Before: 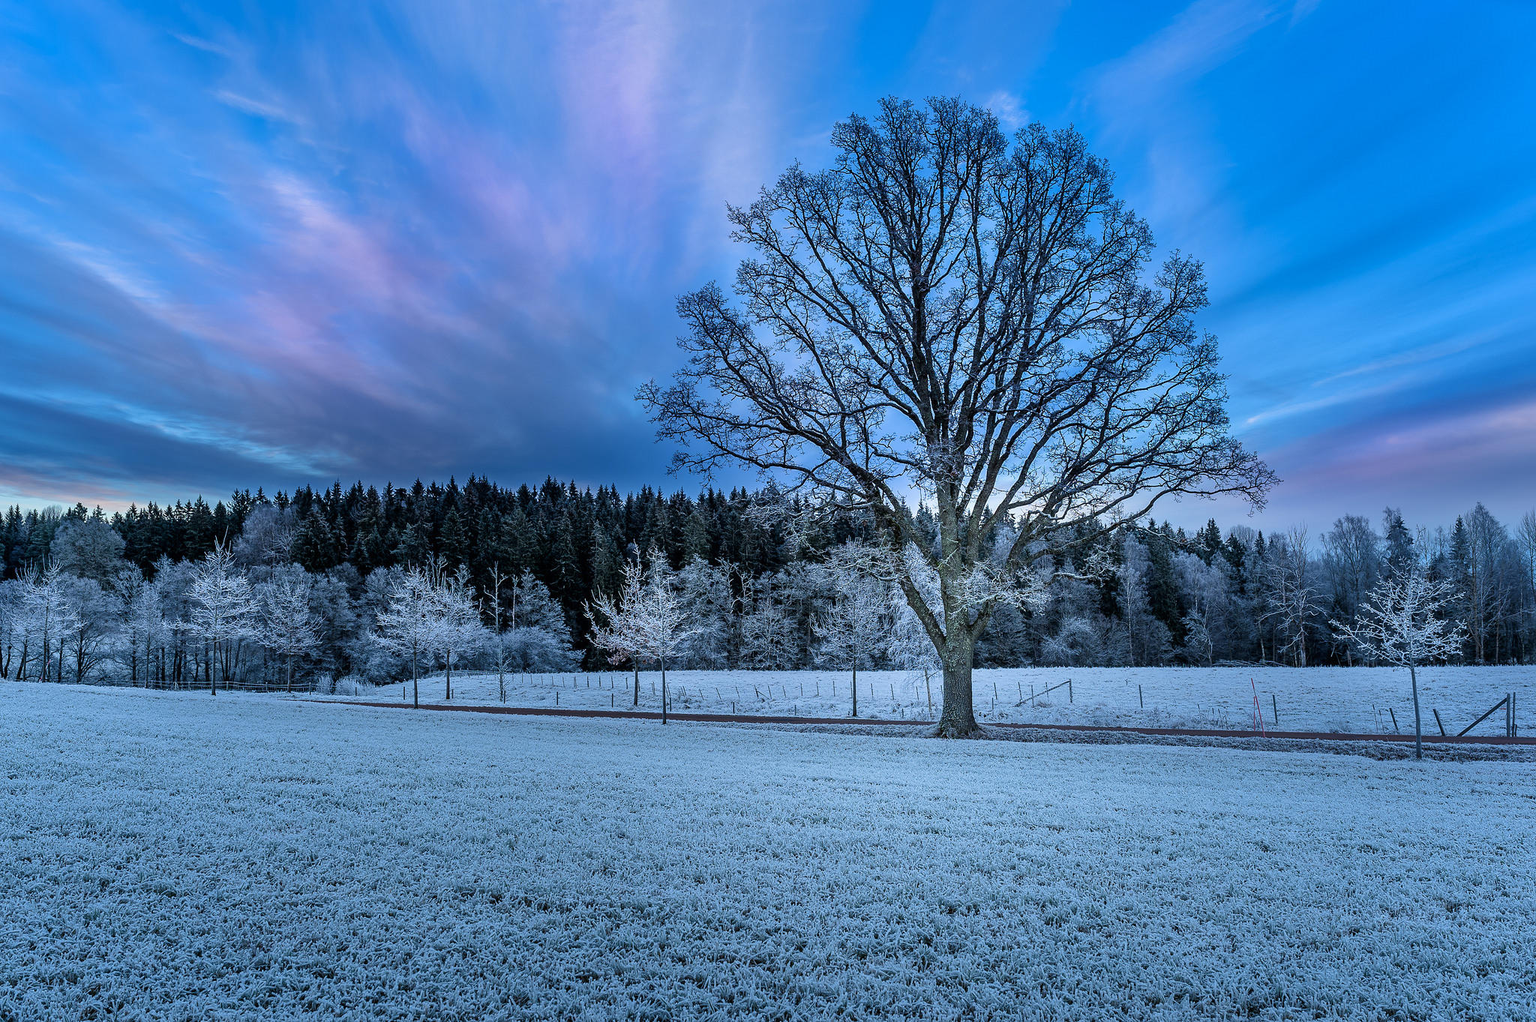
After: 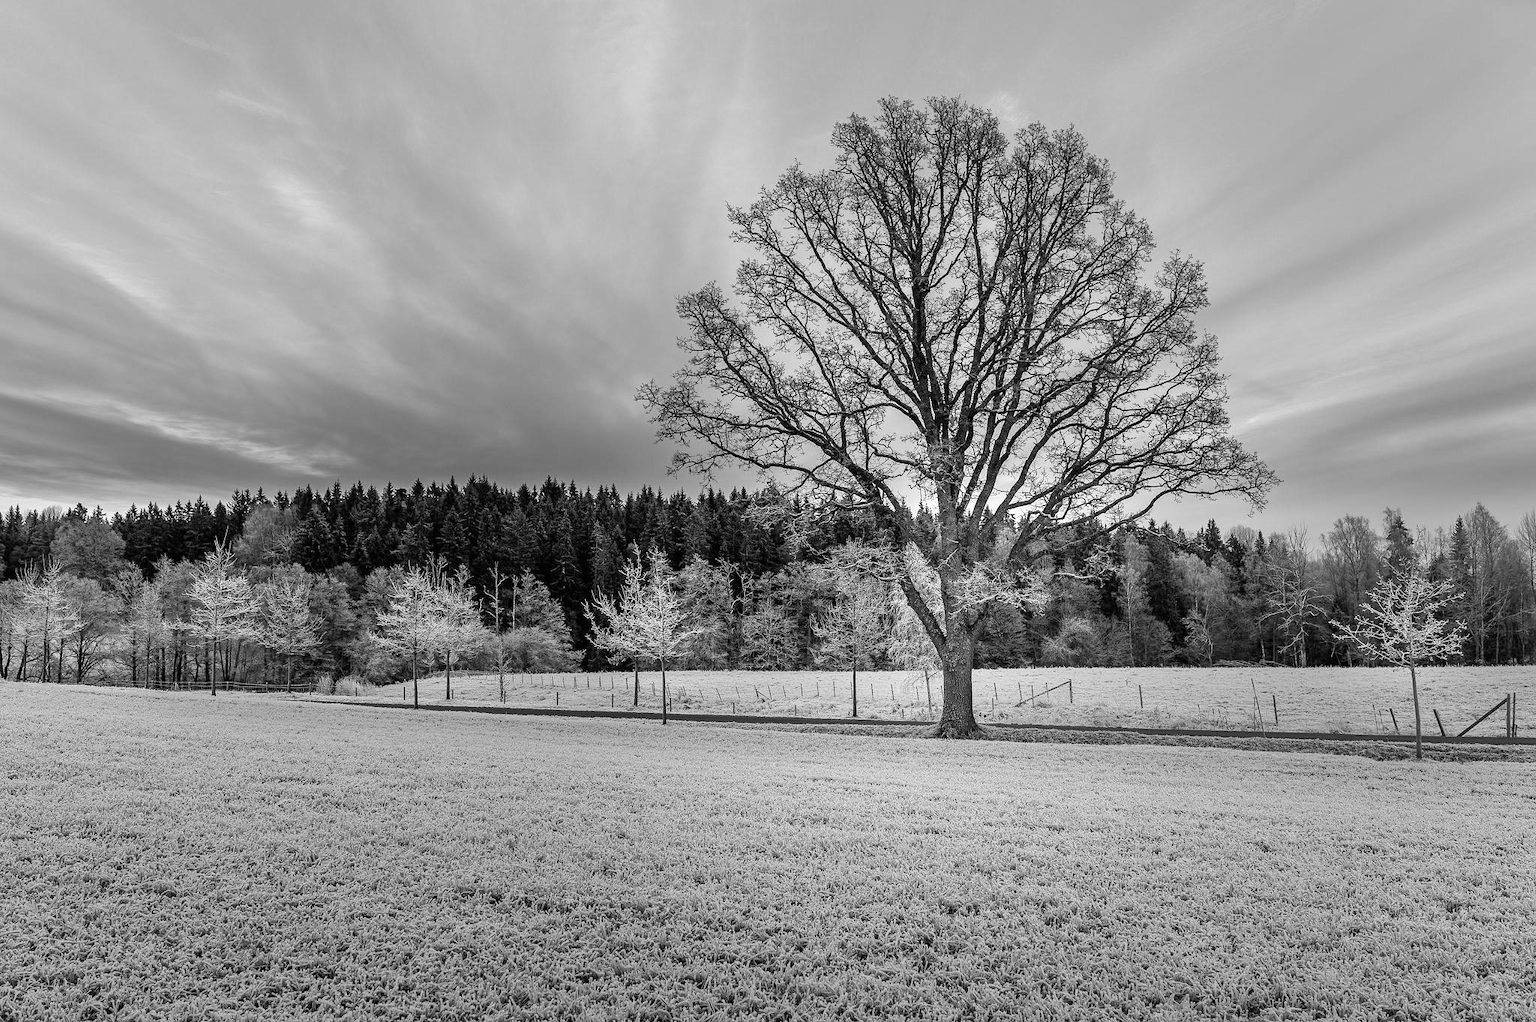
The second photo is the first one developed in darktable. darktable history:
color calibration: output gray [0.31, 0.36, 0.33, 0], illuminant custom, x 0.368, y 0.373, temperature 4347.59 K
exposure: exposure 0.203 EV, compensate highlight preservation false
